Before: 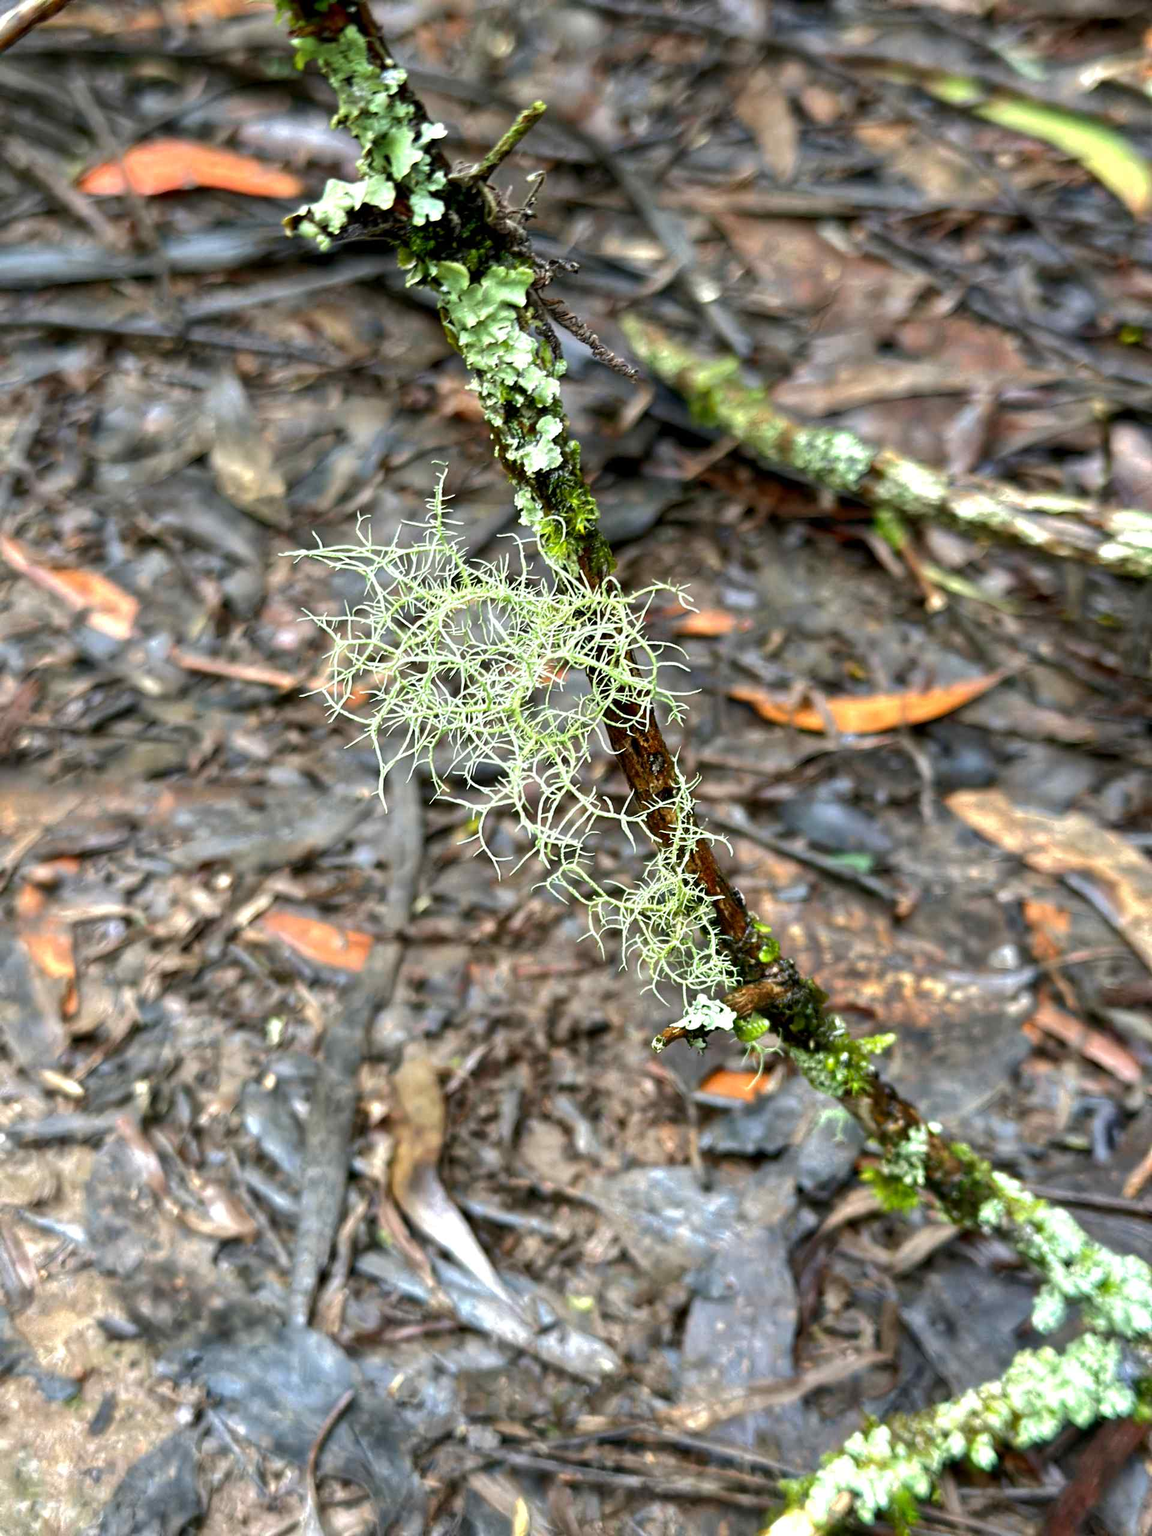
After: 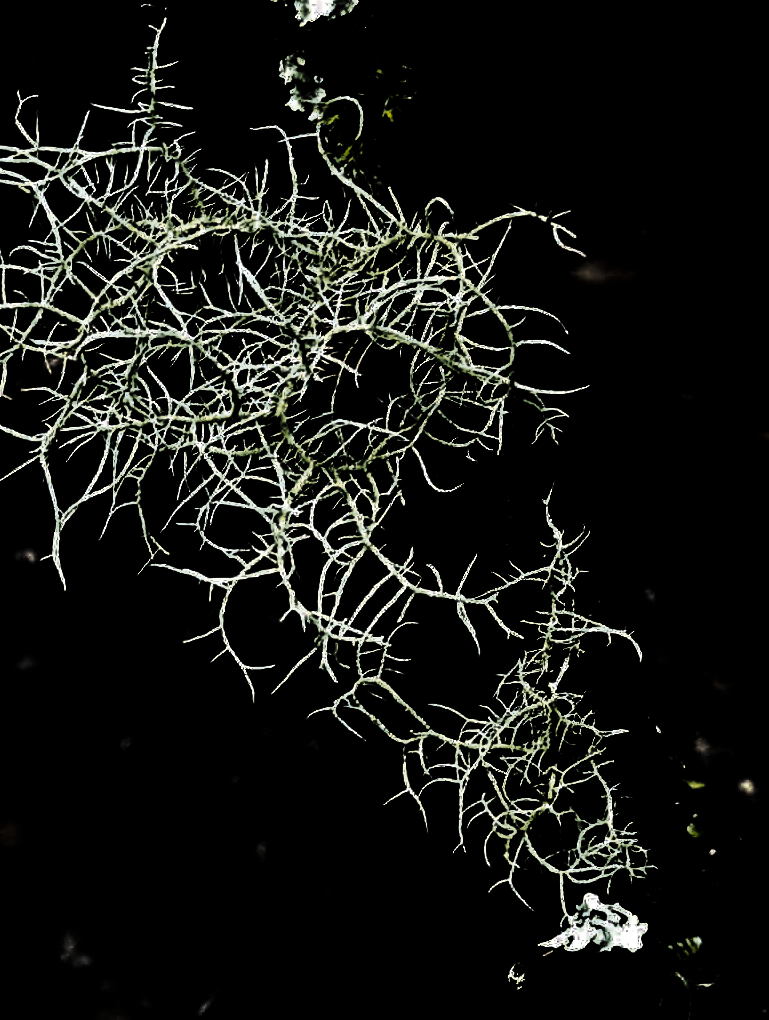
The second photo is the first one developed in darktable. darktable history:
crop: left 30.208%, top 29.88%, right 29.721%, bottom 30.254%
levels: gray 50.84%, levels [0.721, 0.937, 0.997]
